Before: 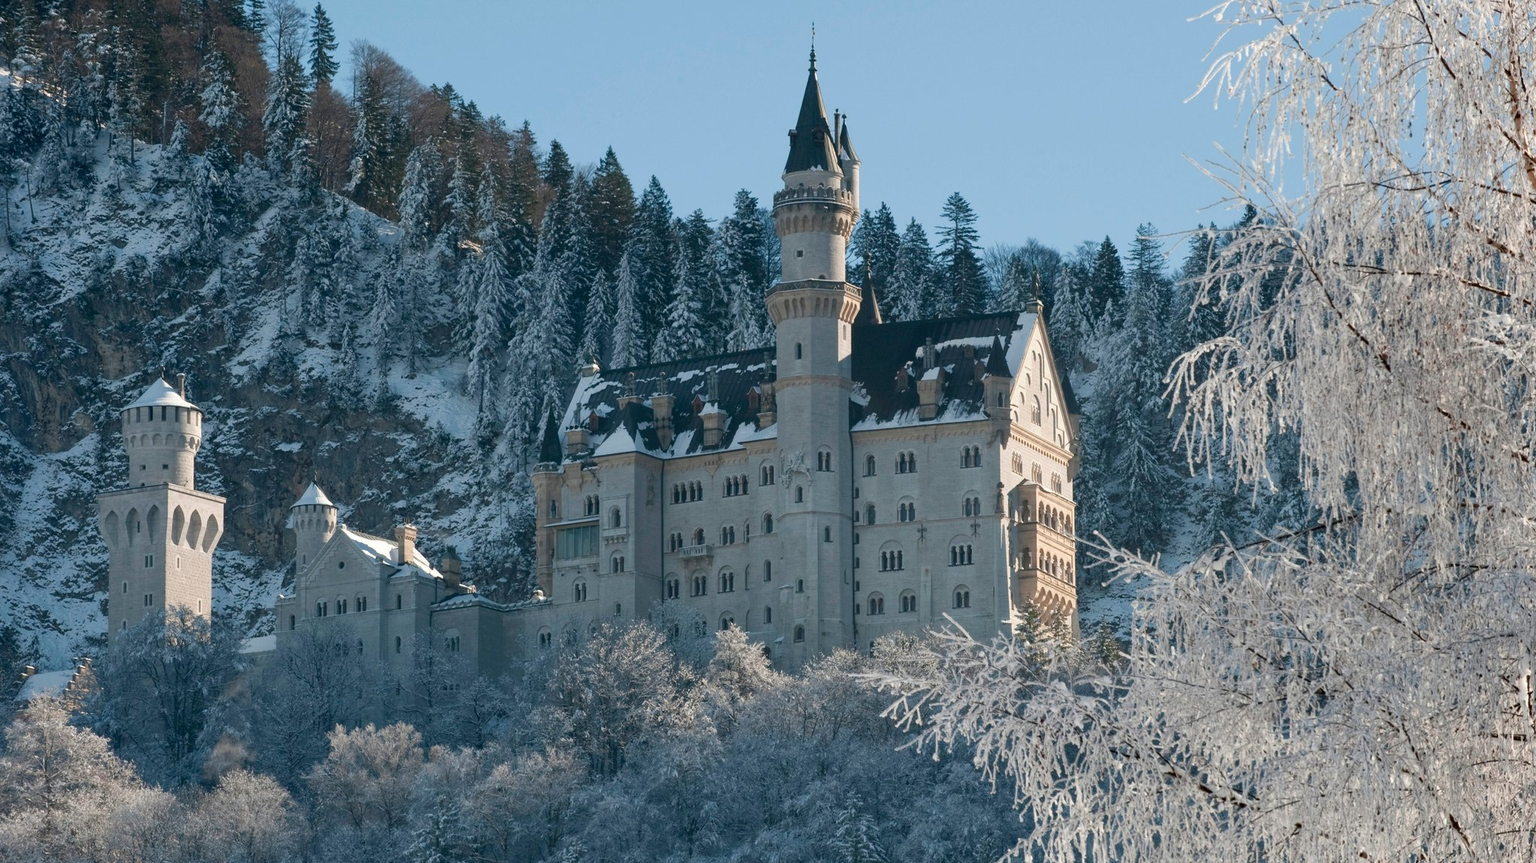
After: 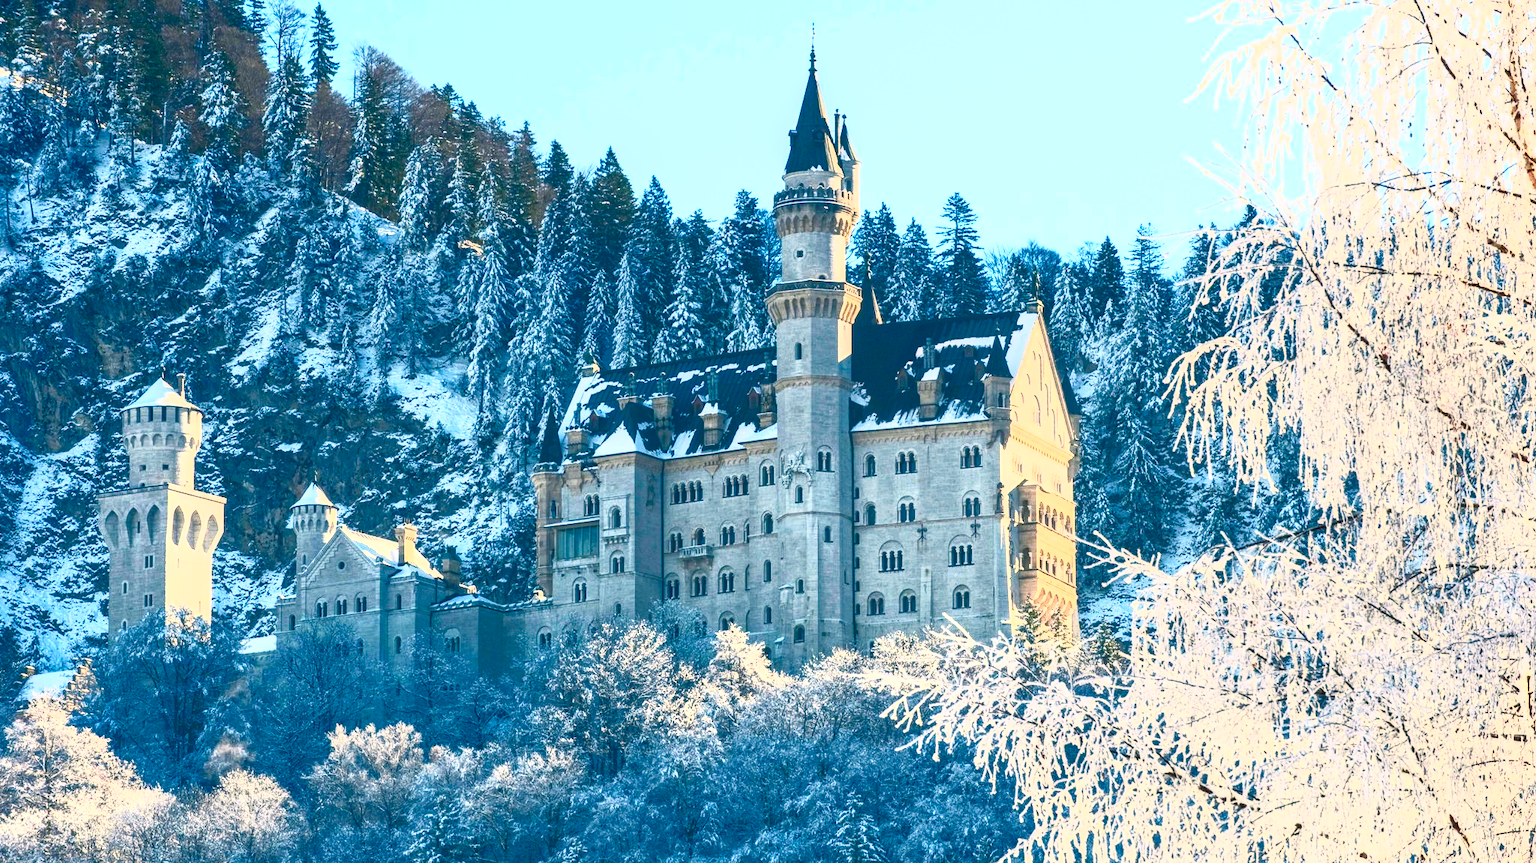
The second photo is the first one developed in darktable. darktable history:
local contrast: on, module defaults
contrast brightness saturation: contrast 1, brightness 1, saturation 1
color balance rgb: shadows lift › chroma 5.41%, shadows lift › hue 240°, highlights gain › chroma 3.74%, highlights gain › hue 60°, saturation formula JzAzBz (2021)
